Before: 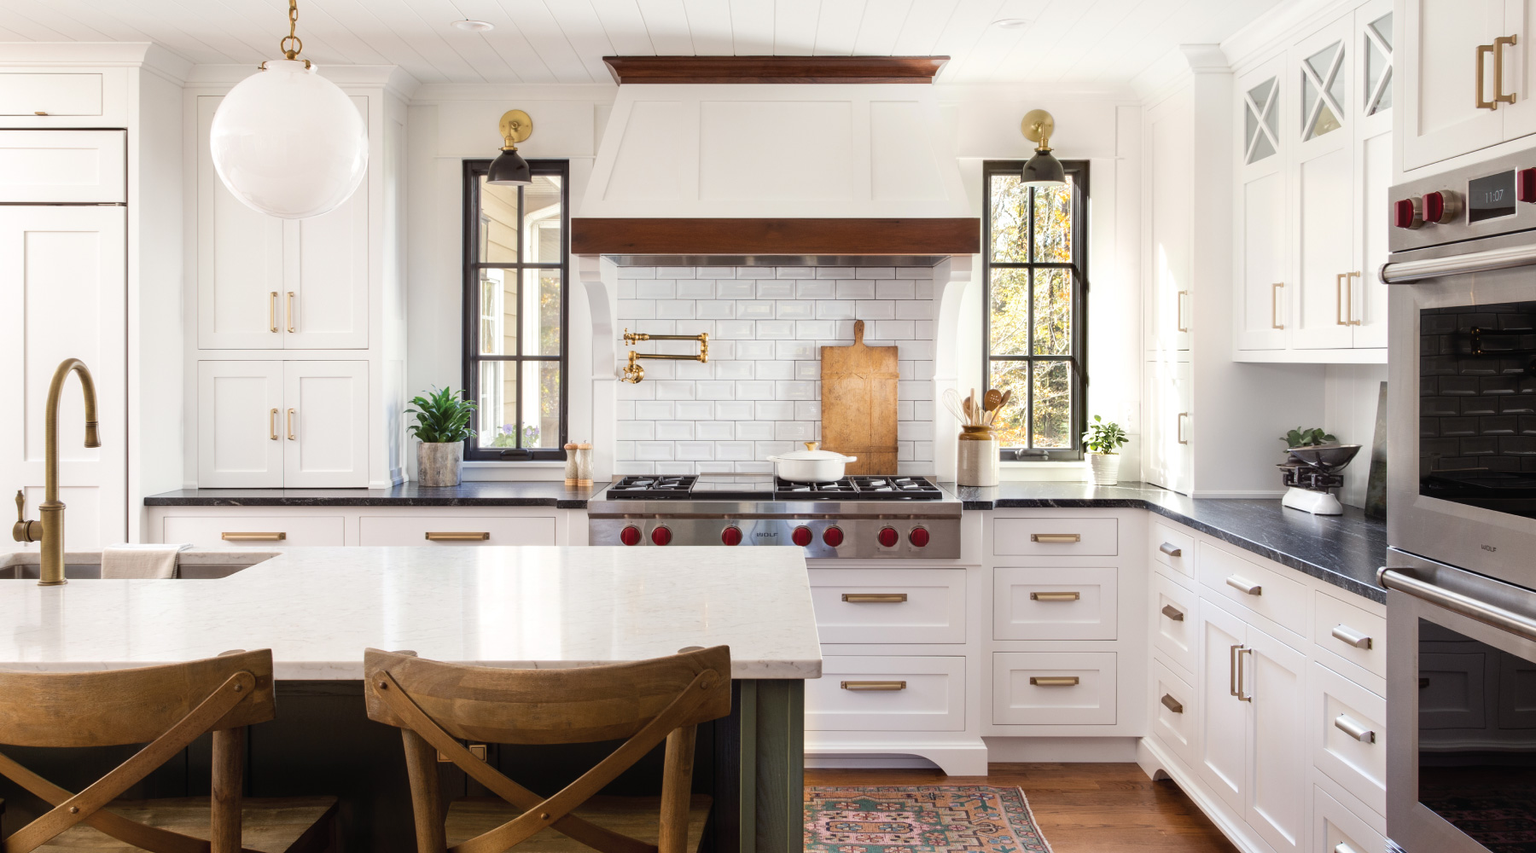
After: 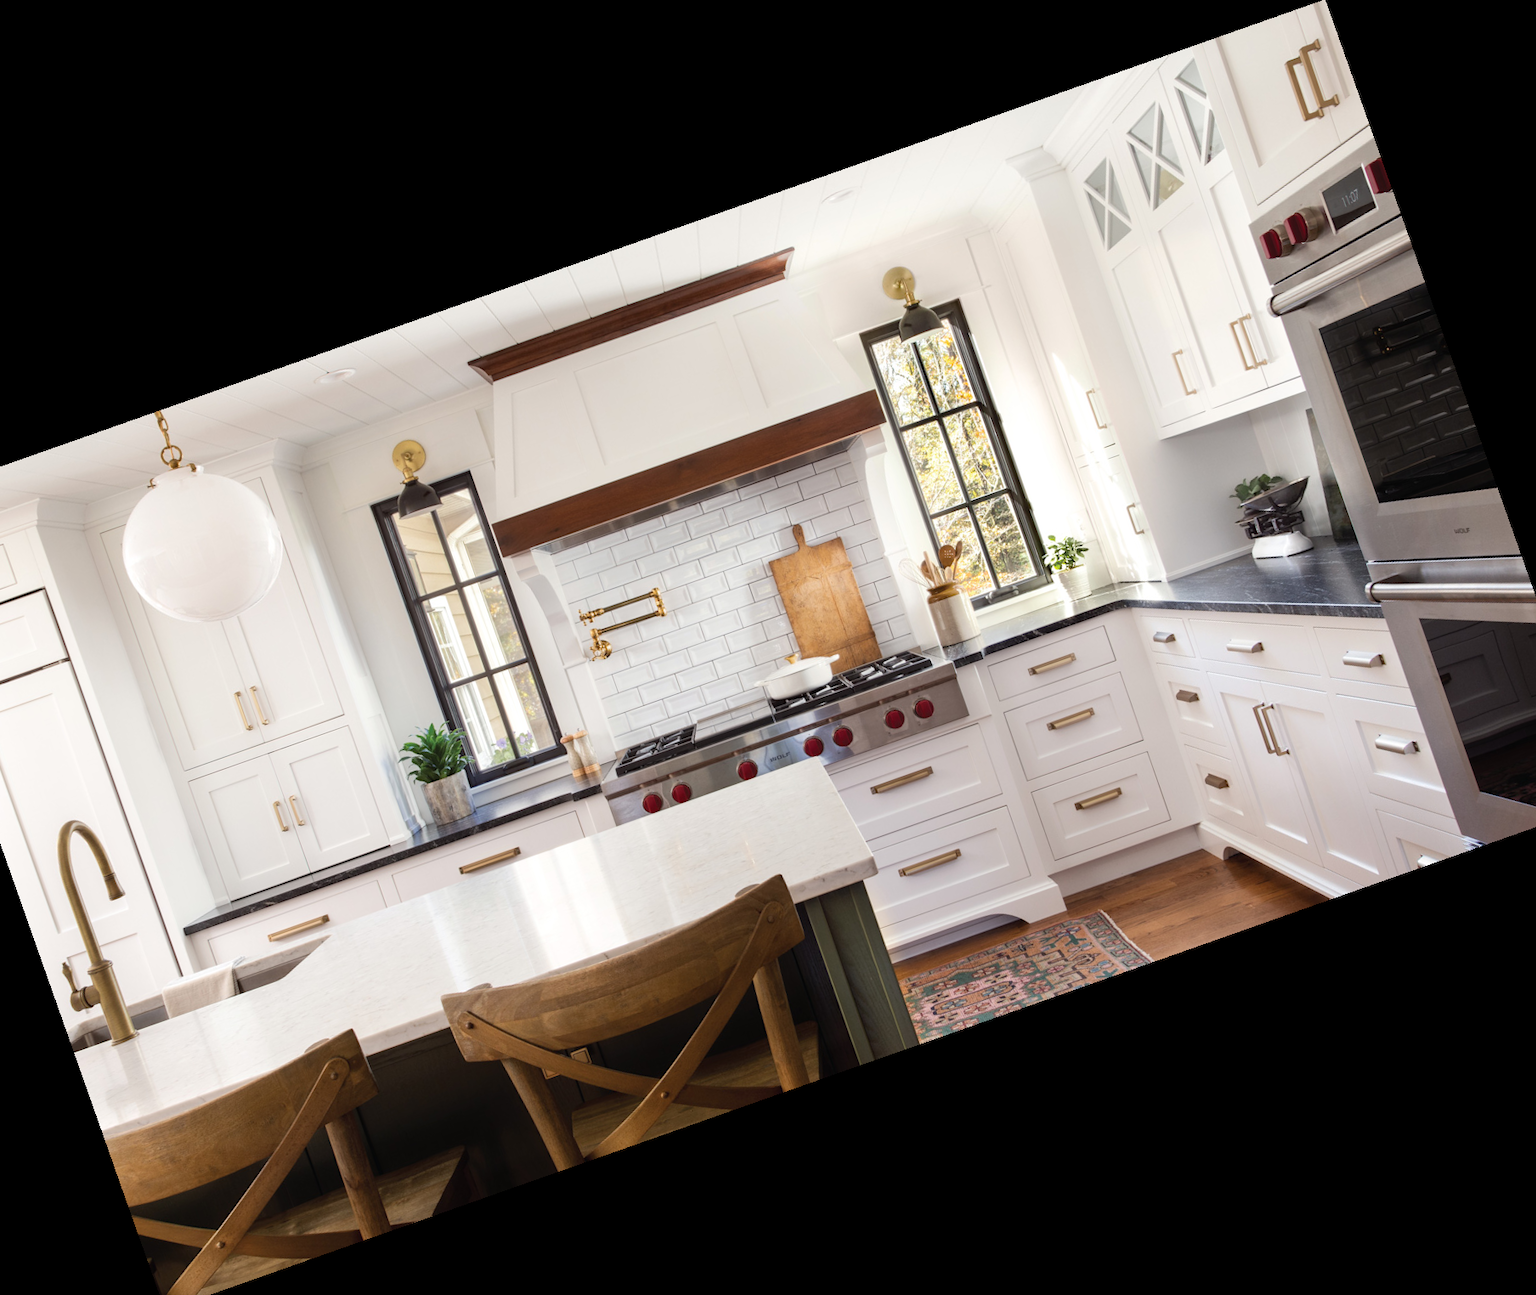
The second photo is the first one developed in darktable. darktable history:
rotate and perspective: automatic cropping off
crop and rotate: angle 19.43°, left 6.812%, right 4.125%, bottom 1.087%
